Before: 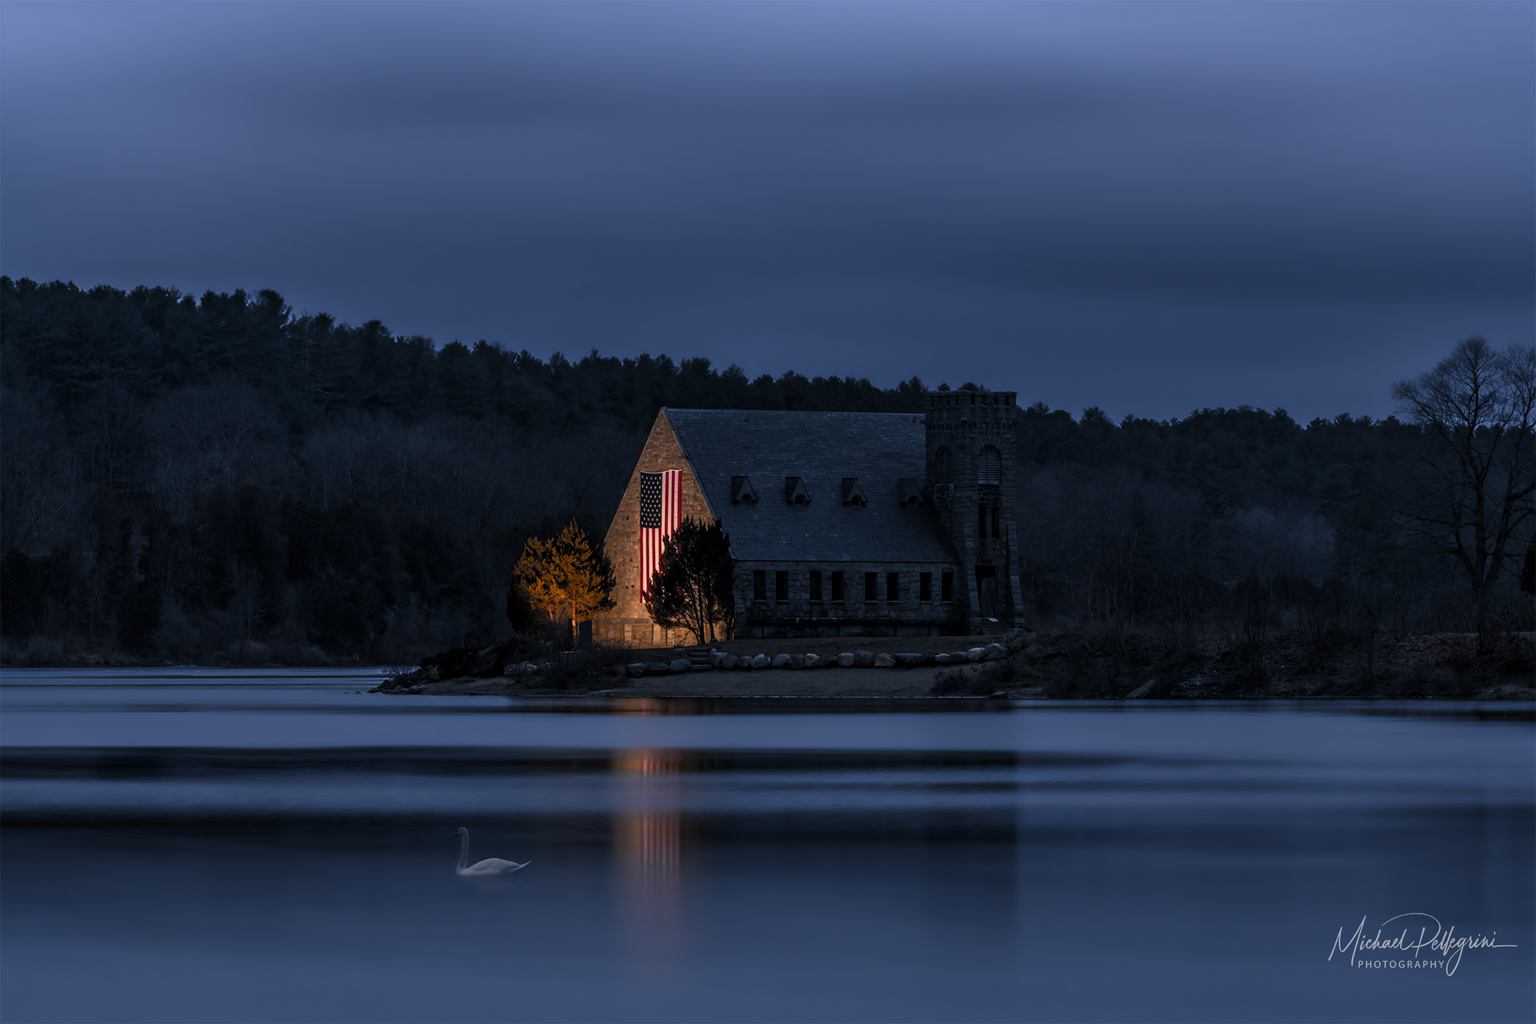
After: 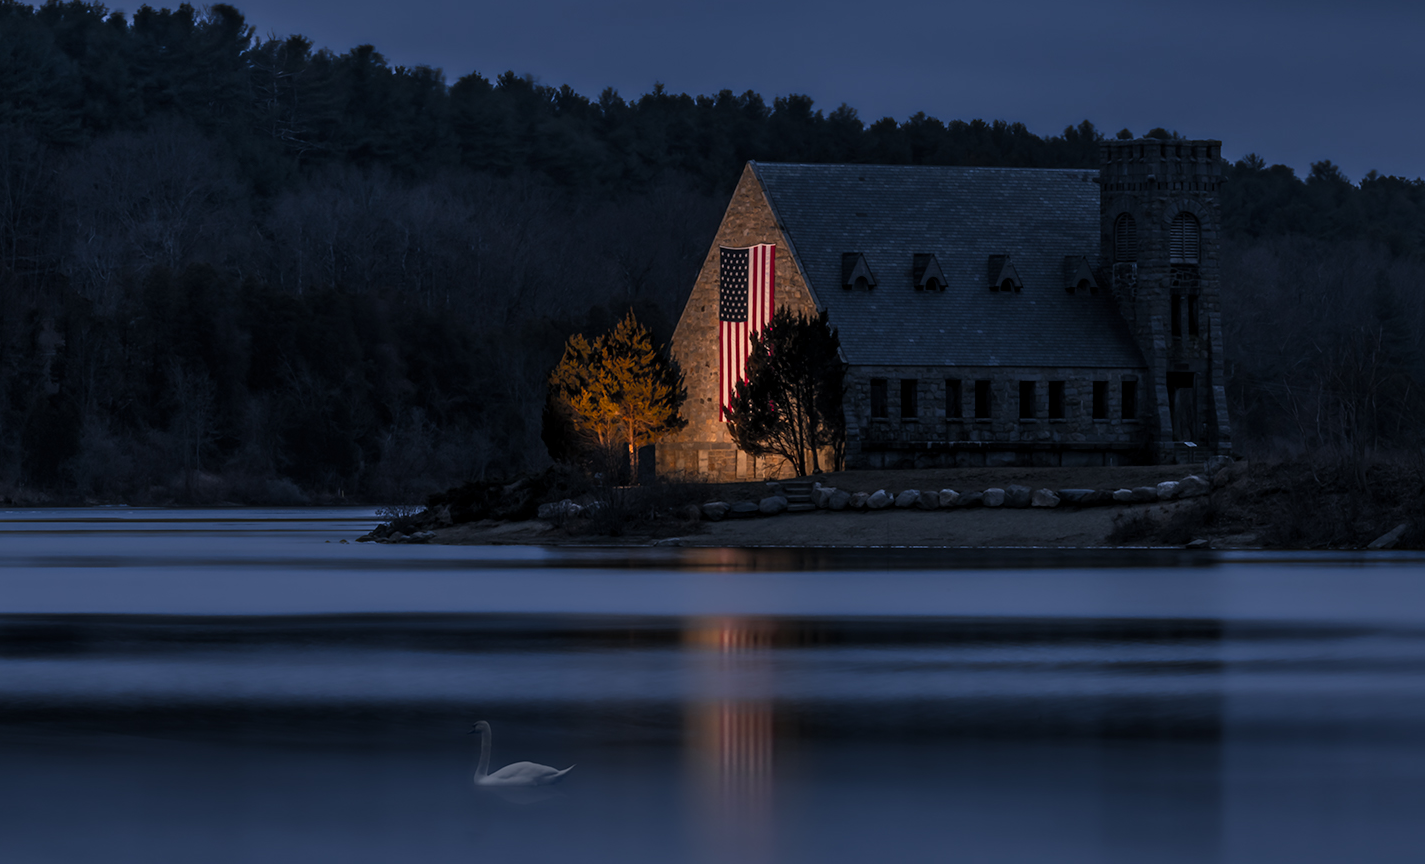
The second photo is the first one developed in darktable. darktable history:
crop: left 6.548%, top 28.055%, right 23.849%, bottom 8.646%
